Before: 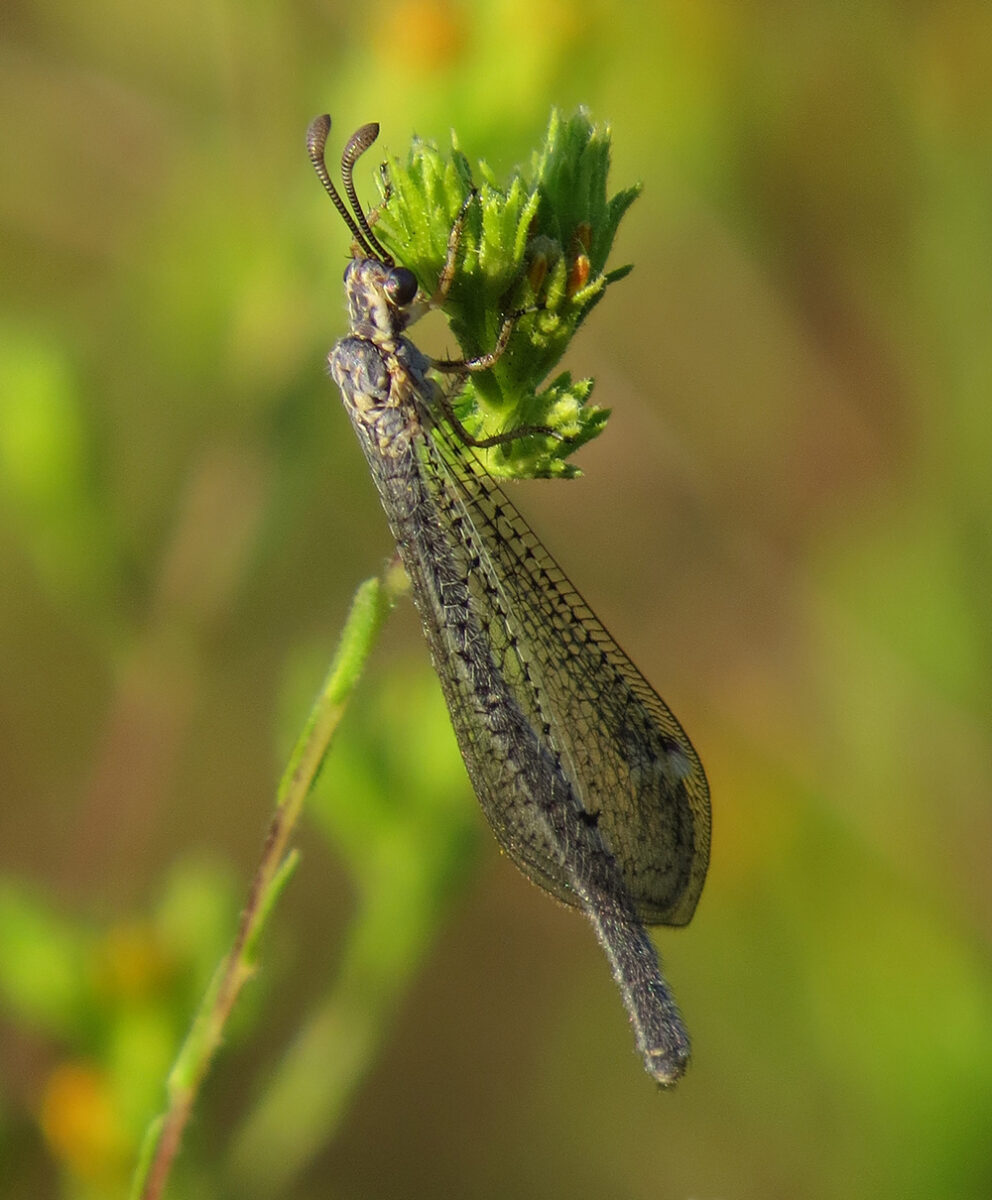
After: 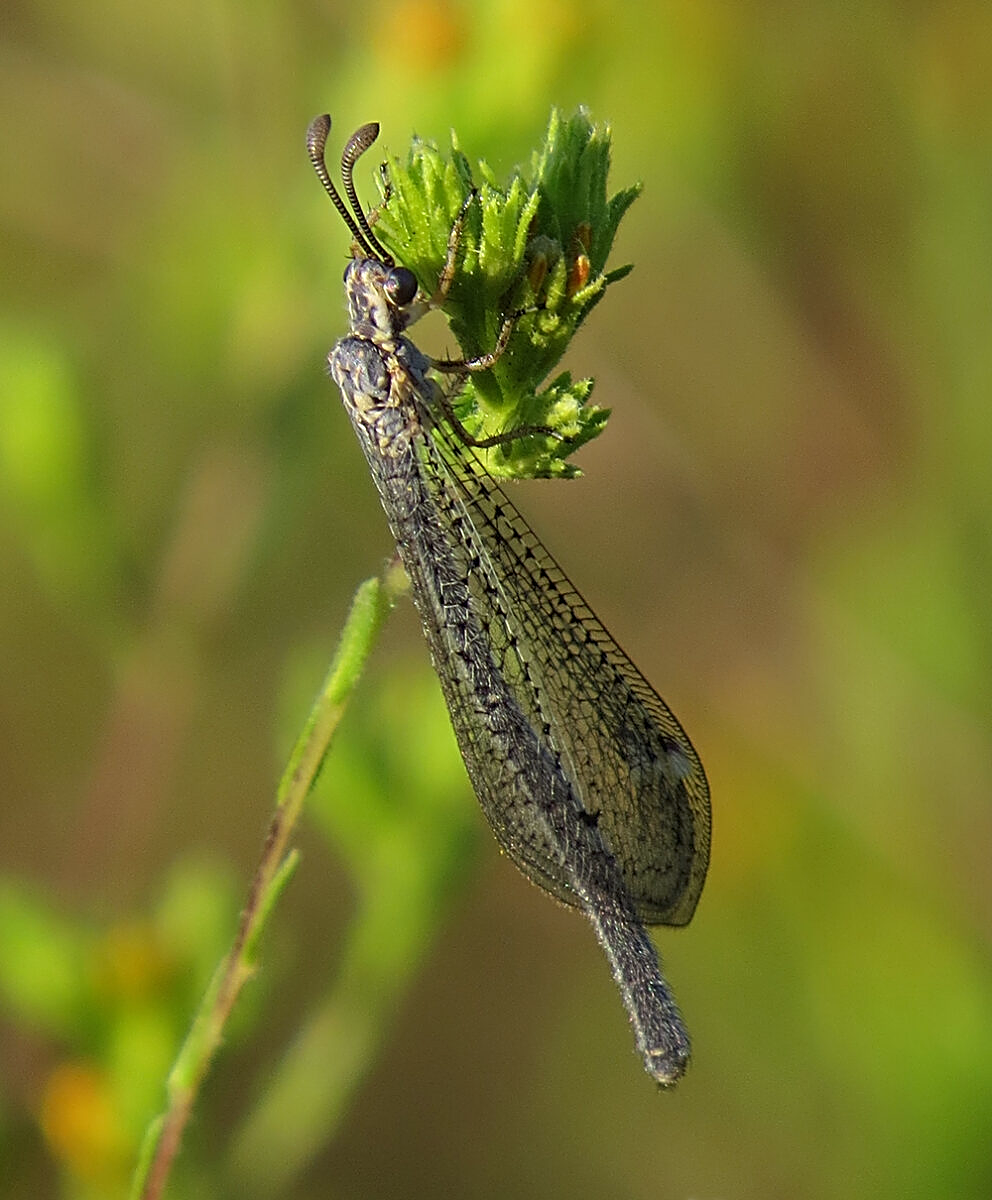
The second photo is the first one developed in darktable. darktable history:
sharpen: radius 2.584, amount 0.688
white balance: red 0.983, blue 1.036
